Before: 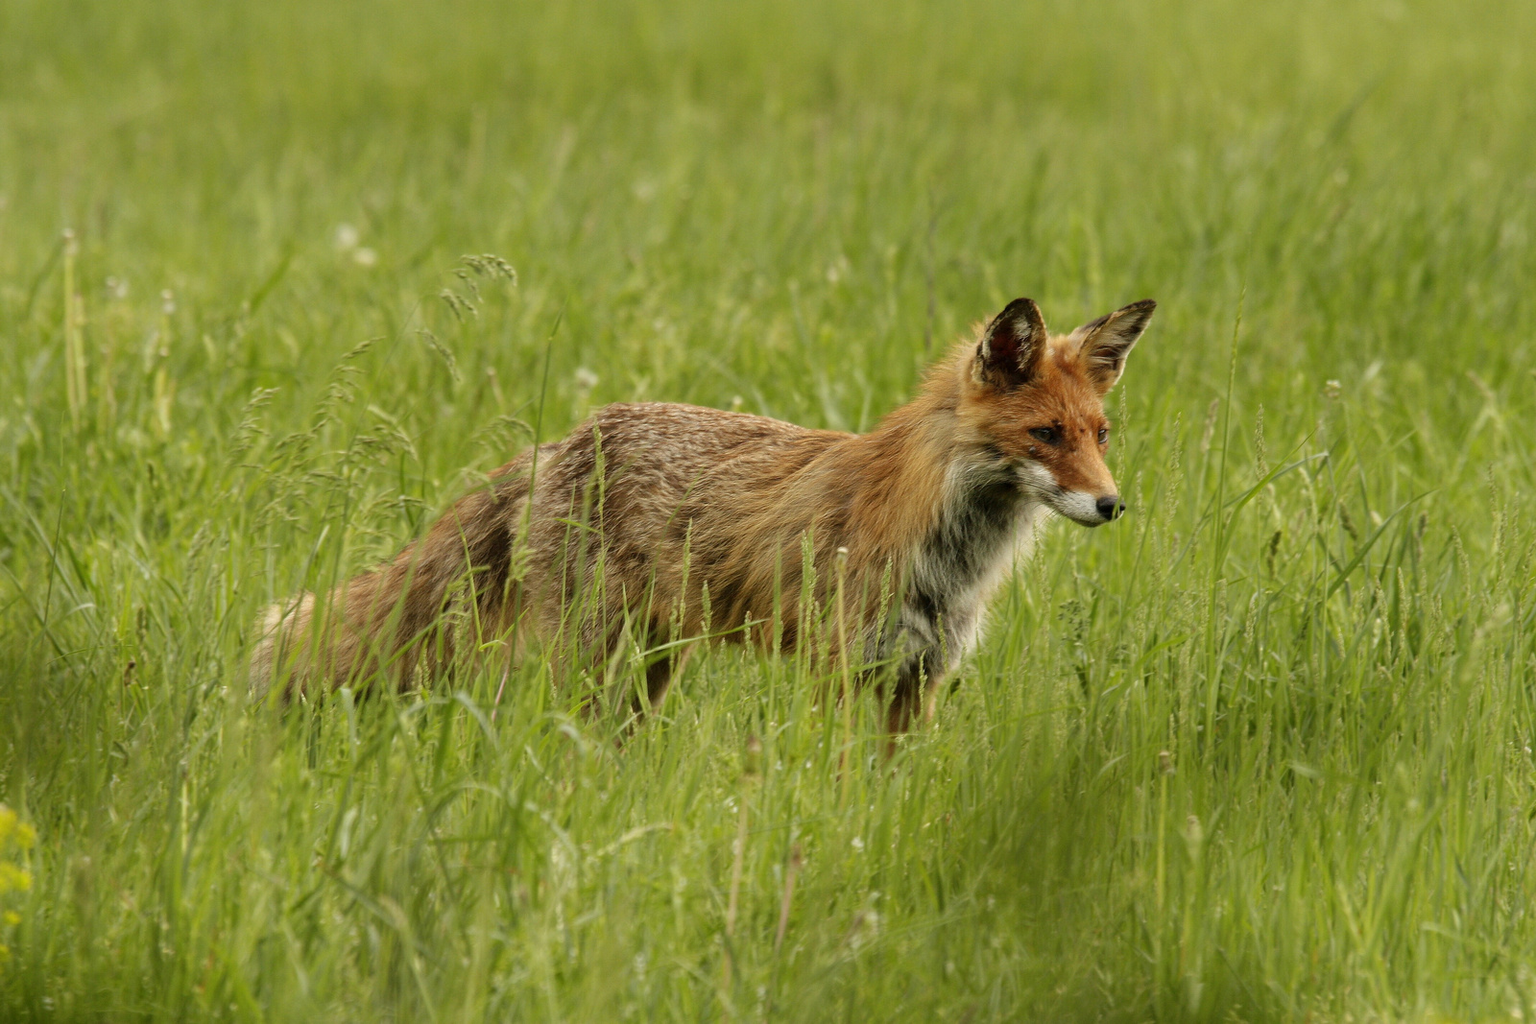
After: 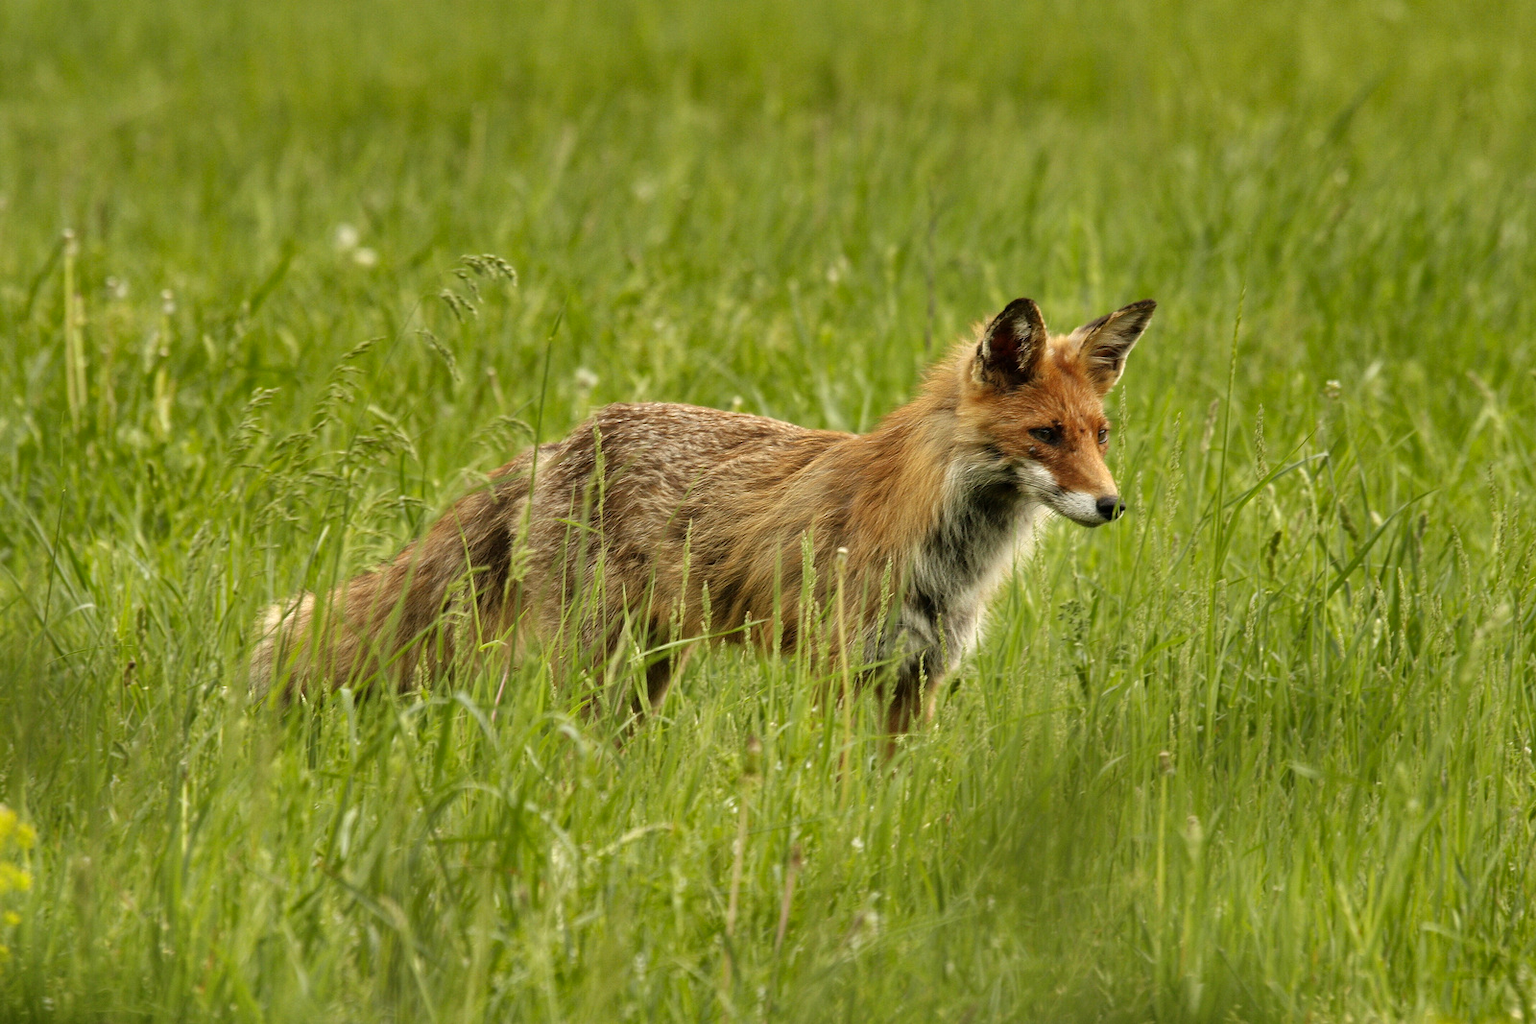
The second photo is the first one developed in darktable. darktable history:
tone equalizer: -8 EV -0.421 EV, -7 EV -0.407 EV, -6 EV -0.351 EV, -5 EV -0.21 EV, -3 EV 0.255 EV, -2 EV 0.322 EV, -1 EV 0.406 EV, +0 EV 0.423 EV
shadows and highlights: shadows 18.87, highlights -85.22, soften with gaussian
